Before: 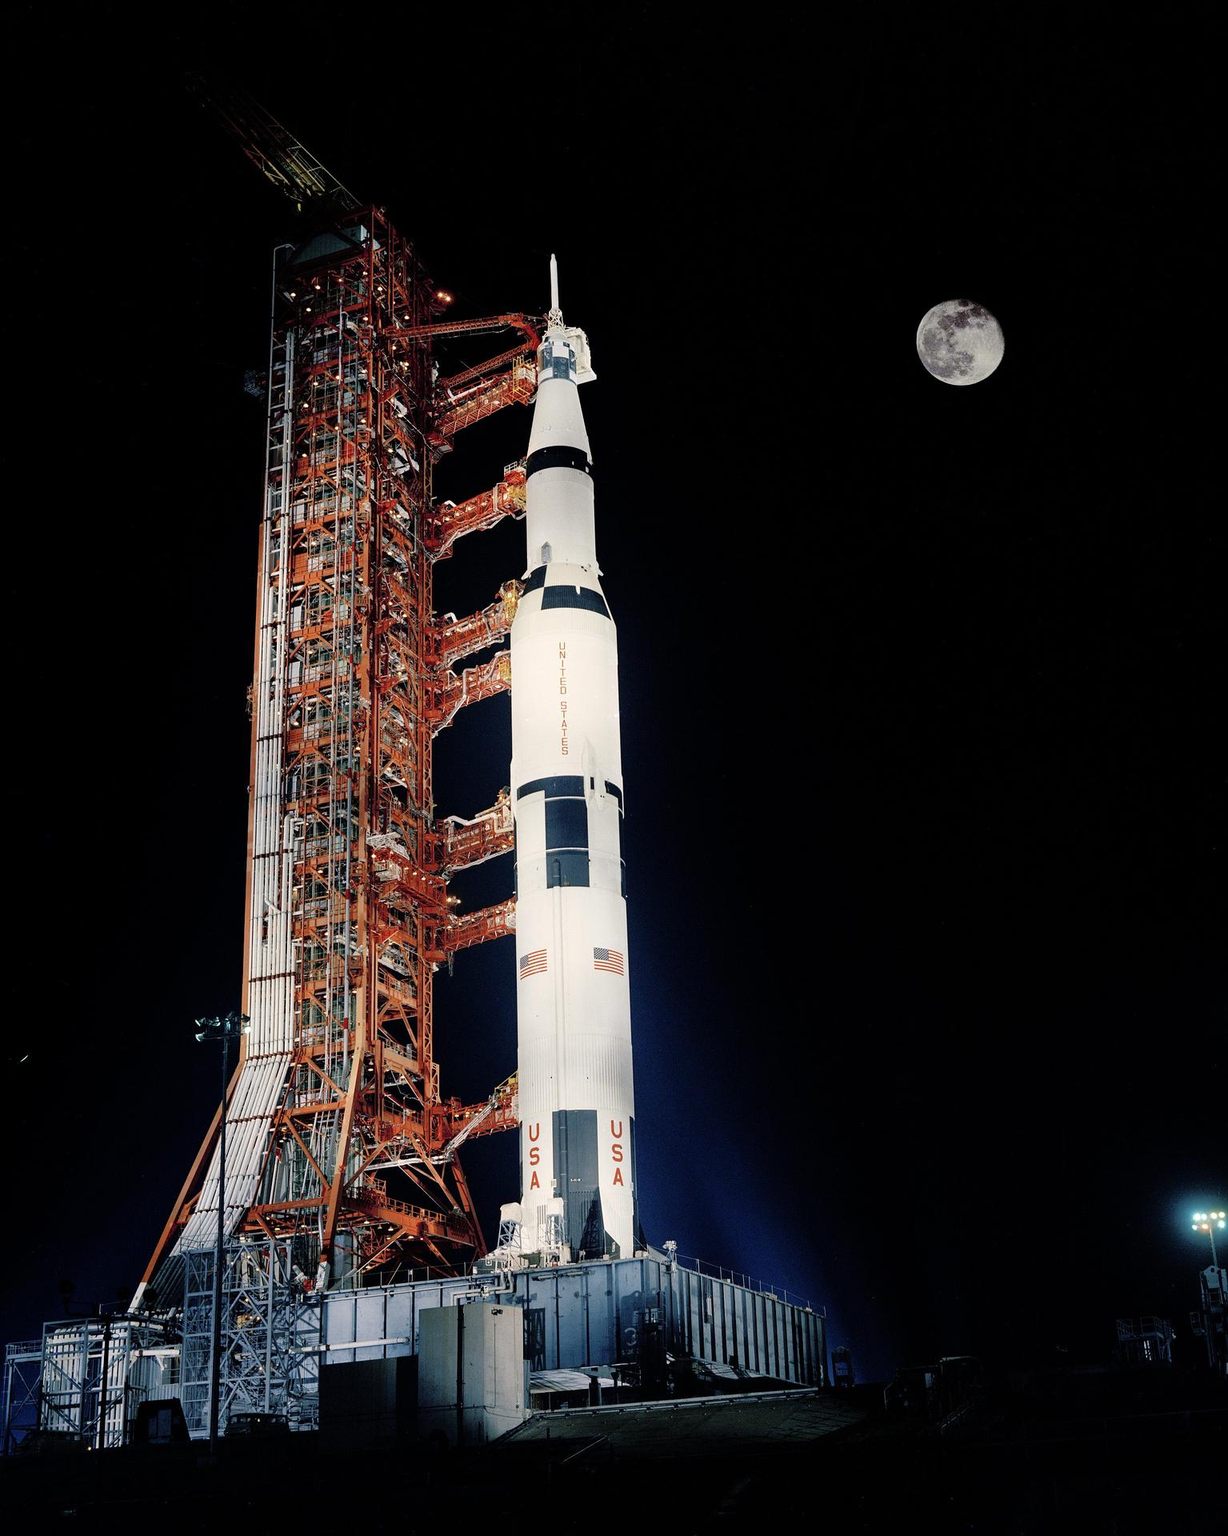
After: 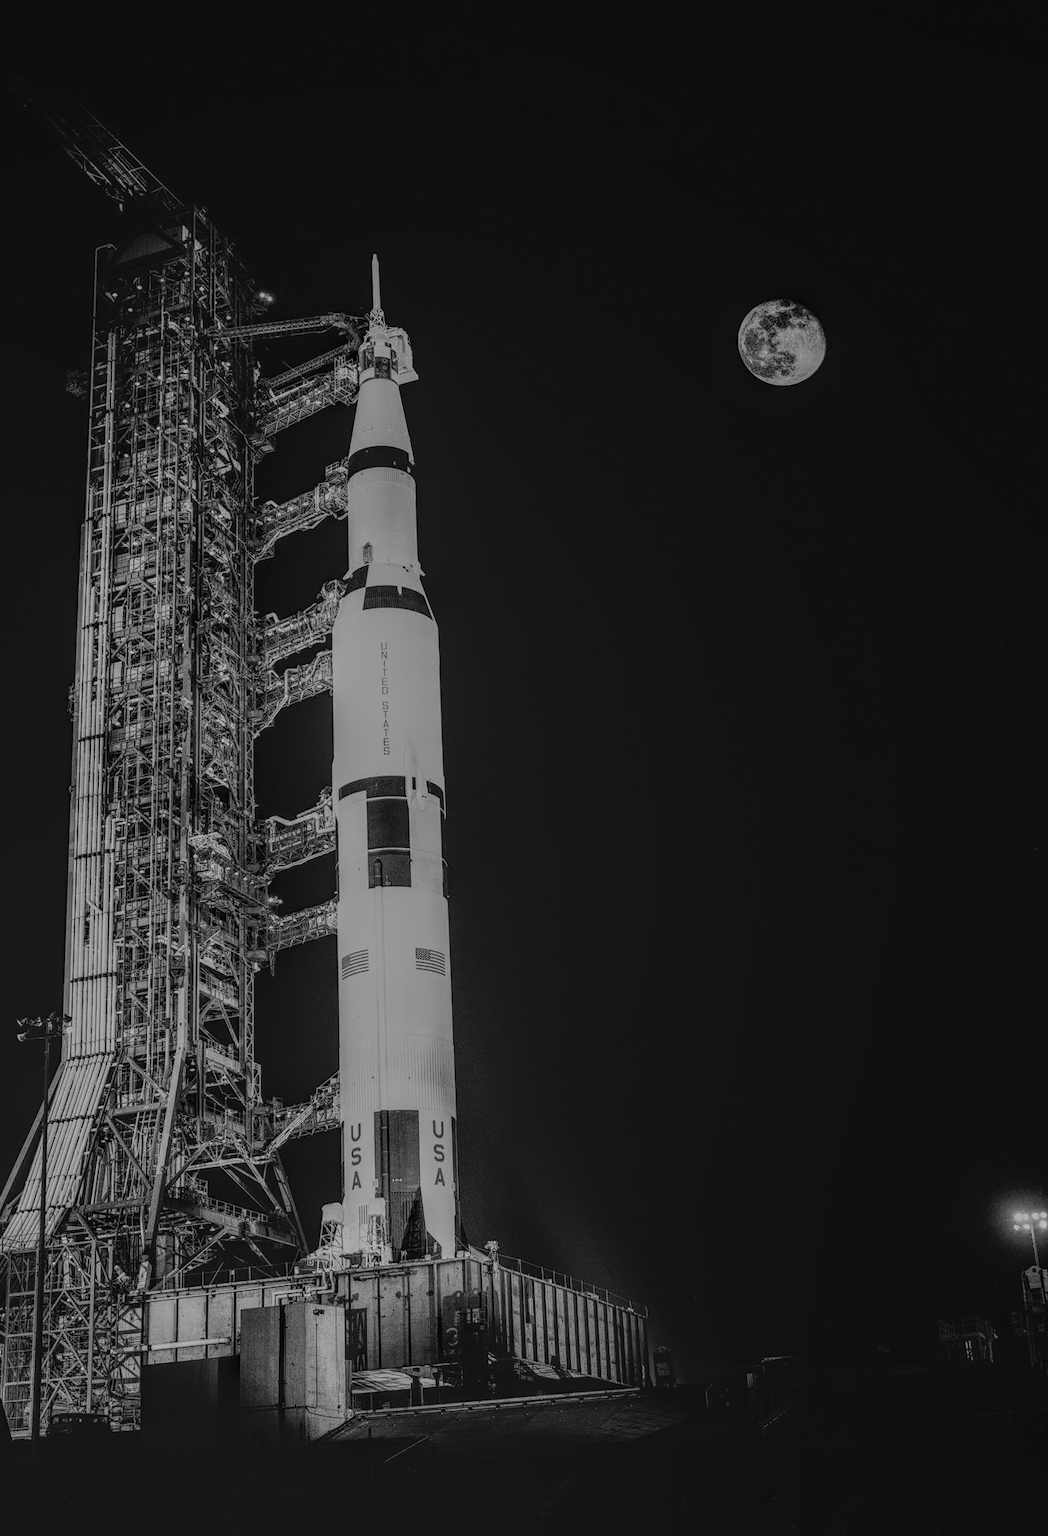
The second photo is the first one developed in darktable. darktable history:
tone curve: curves: ch0 [(0, 0.031) (0.145, 0.106) (0.319, 0.269) (0.495, 0.544) (0.707, 0.833) (0.859, 0.931) (1, 0.967)]; ch1 [(0, 0) (0.279, 0.218) (0.424, 0.411) (0.495, 0.504) (0.538, 0.55) (0.578, 0.595) (0.707, 0.778) (1, 1)]; ch2 [(0, 0) (0.125, 0.089) (0.353, 0.329) (0.436, 0.432) (0.552, 0.554) (0.615, 0.674) (1, 1)], color space Lab, independent channels, preserve colors none
crop and rotate: left 14.584%
local contrast: highlights 20%, shadows 30%, detail 200%, midtone range 0.2
monochrome: on, module defaults
